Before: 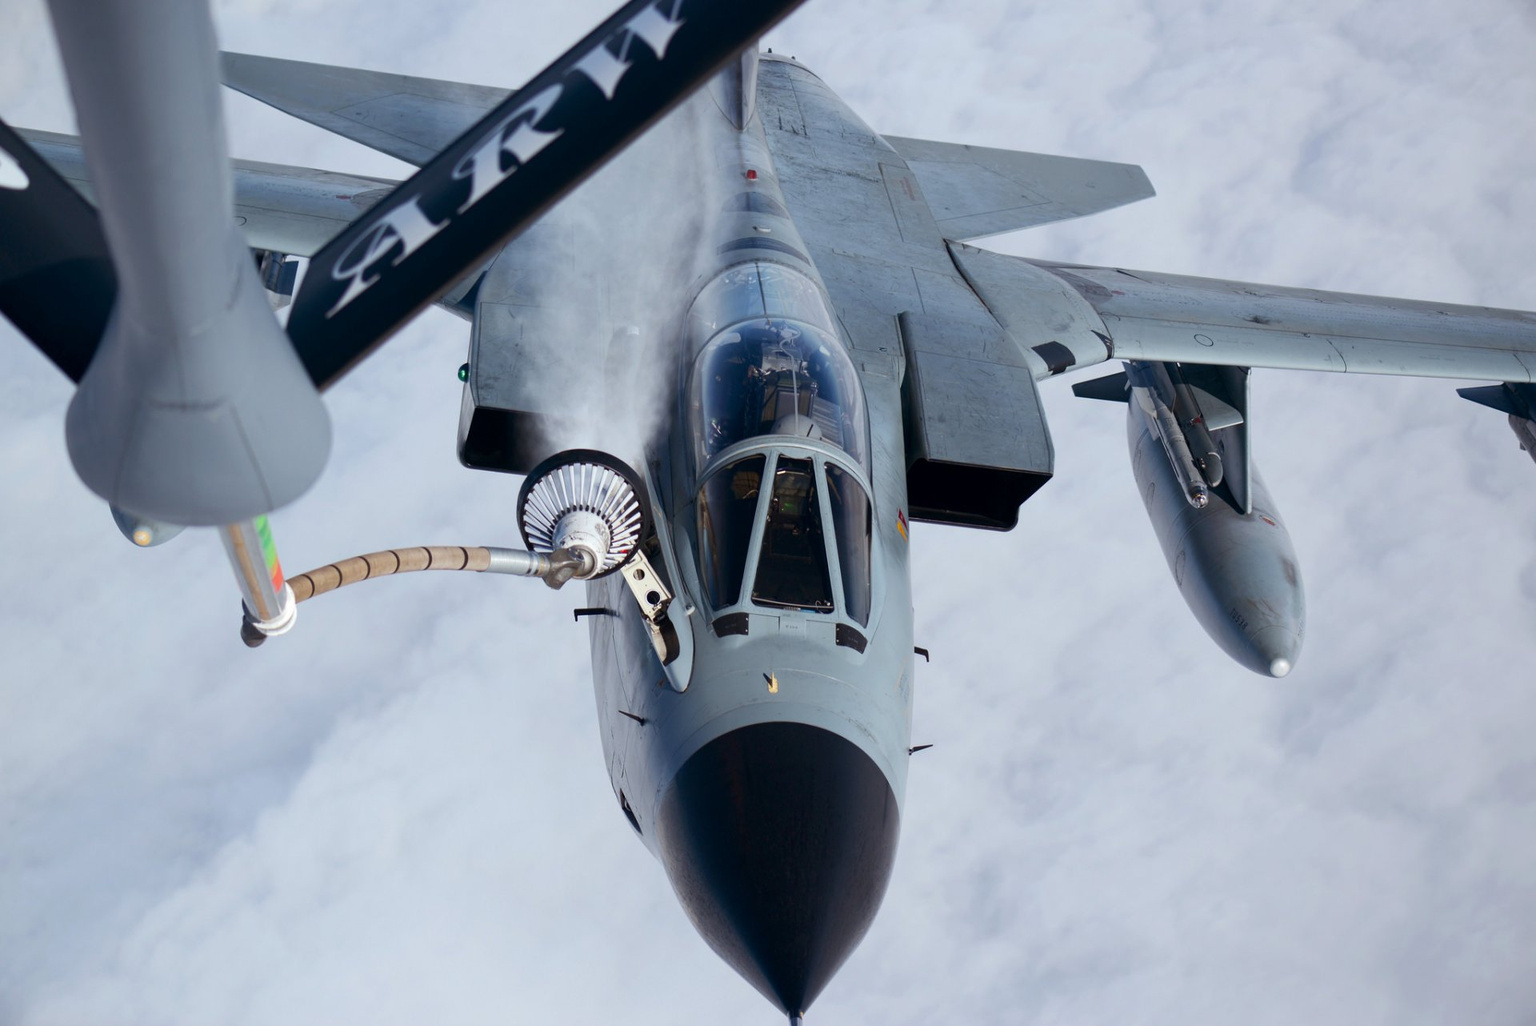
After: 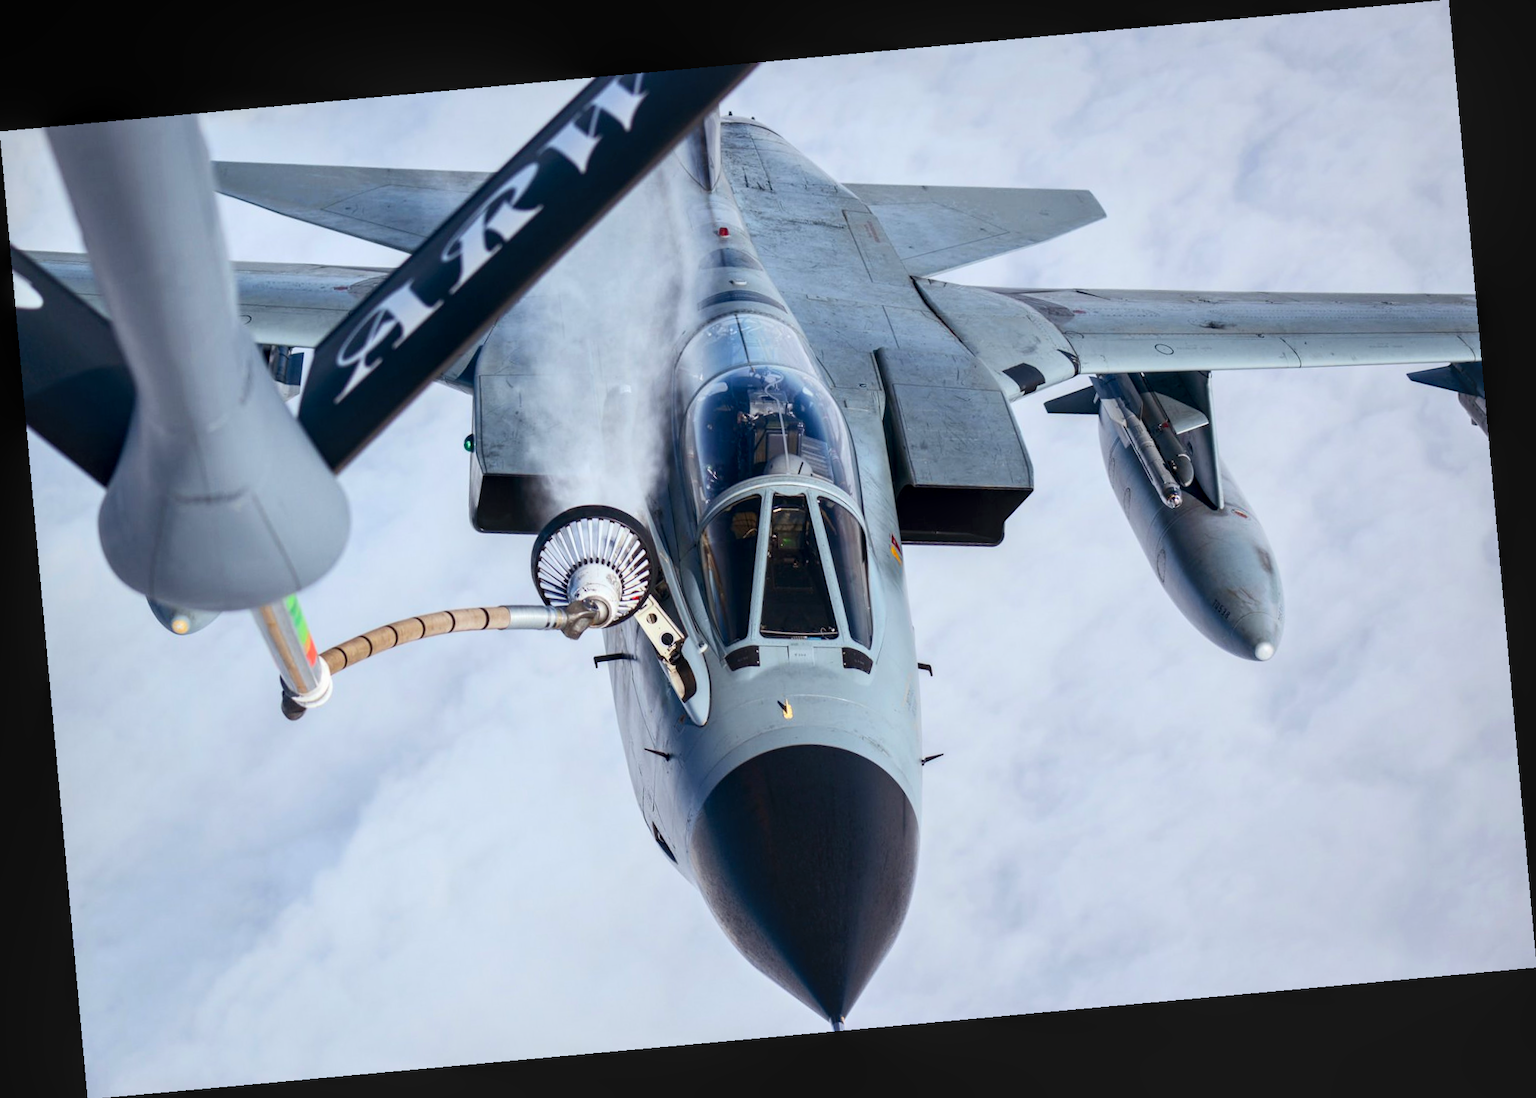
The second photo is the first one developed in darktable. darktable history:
local contrast: detail 130%
rotate and perspective: rotation -5.2°, automatic cropping off
contrast brightness saturation: contrast 0.2, brightness 0.16, saturation 0.22
